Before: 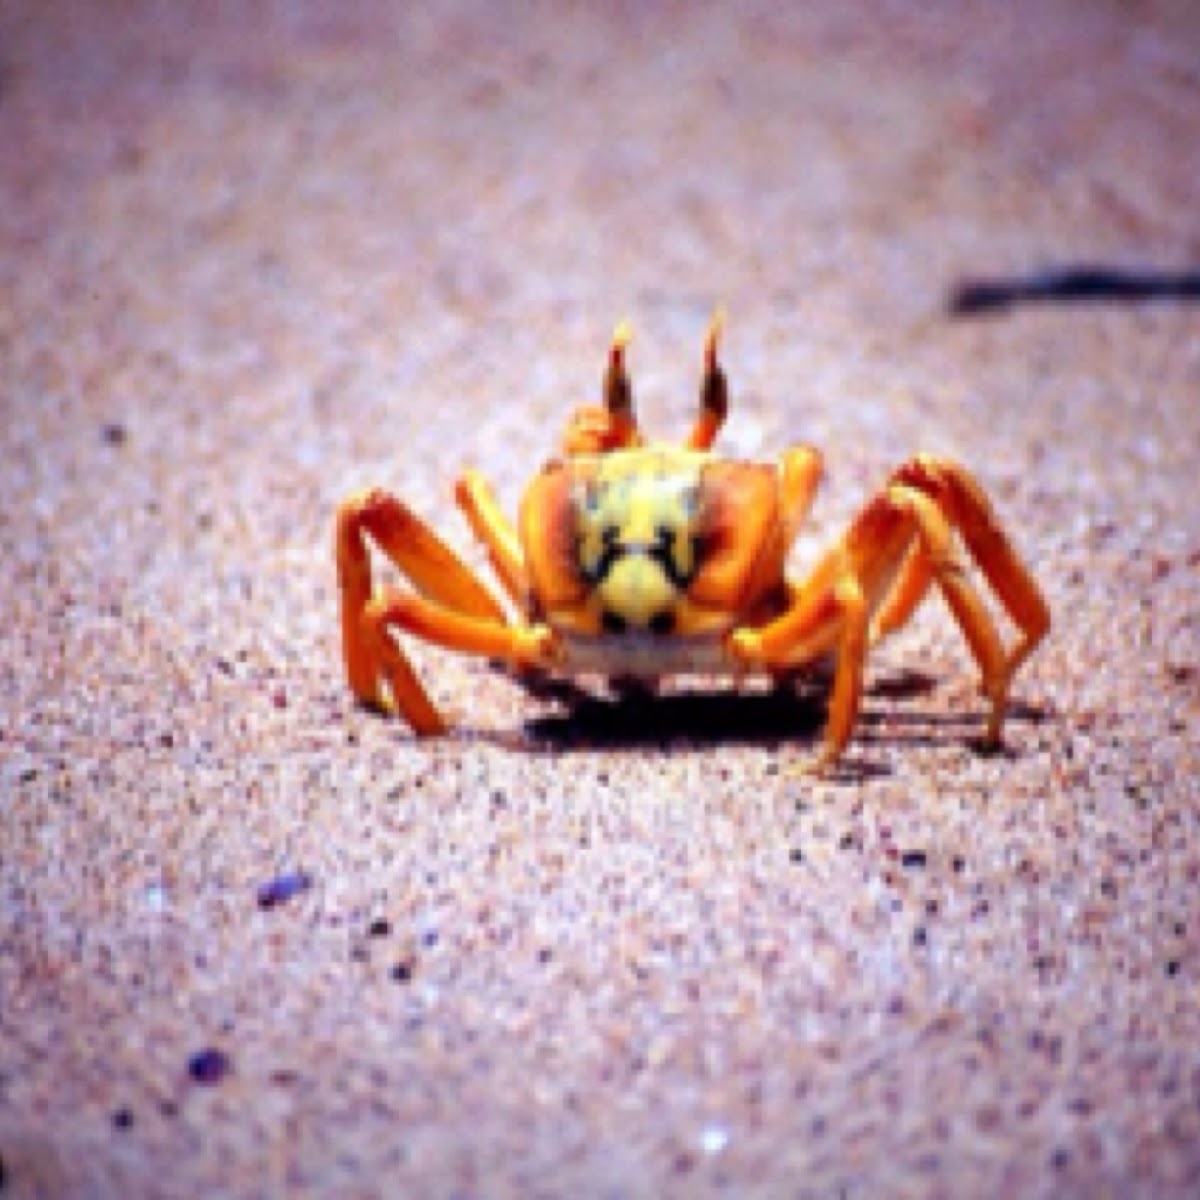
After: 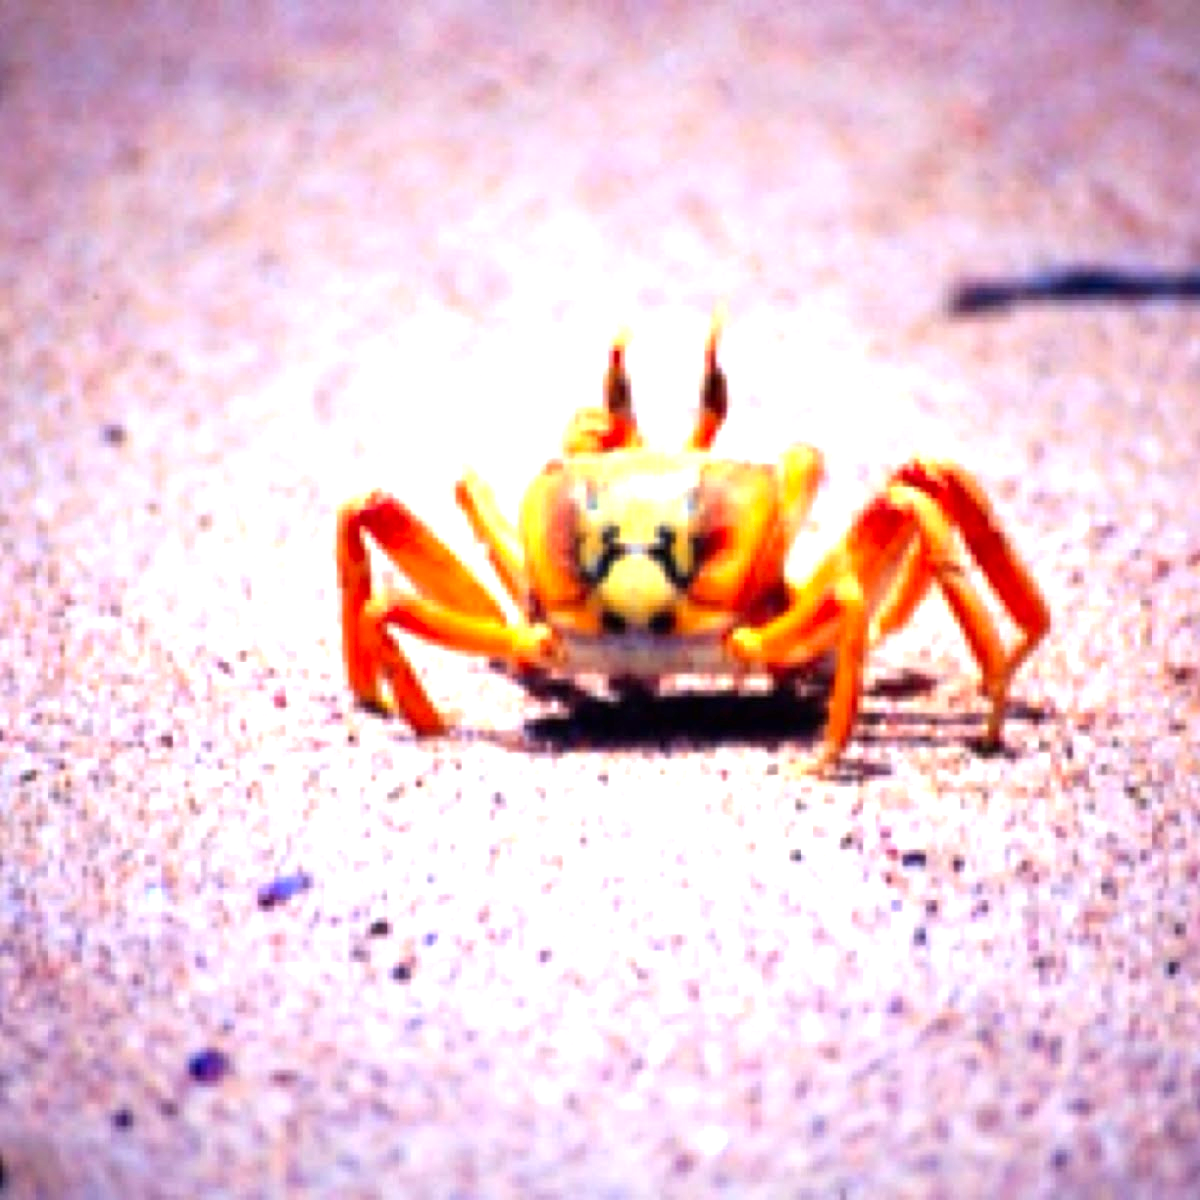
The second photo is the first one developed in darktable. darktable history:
exposure: black level correction 0, exposure 1.001 EV, compensate exposure bias true, compensate highlight preservation false
contrast brightness saturation: contrast 0.039, saturation 0.152
